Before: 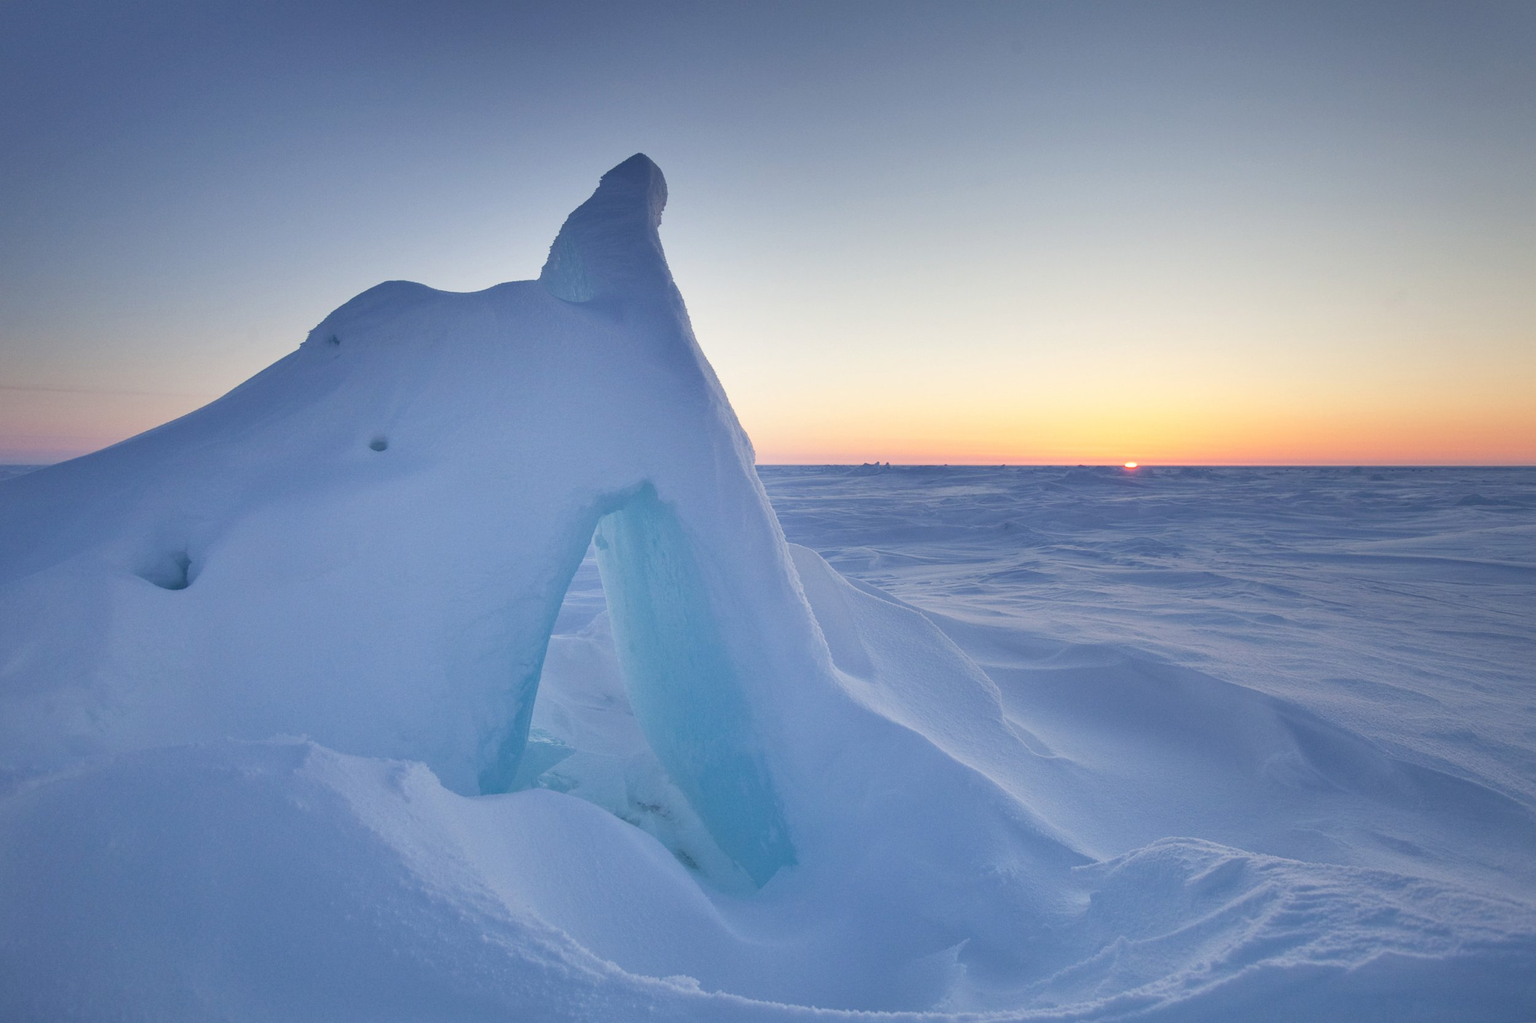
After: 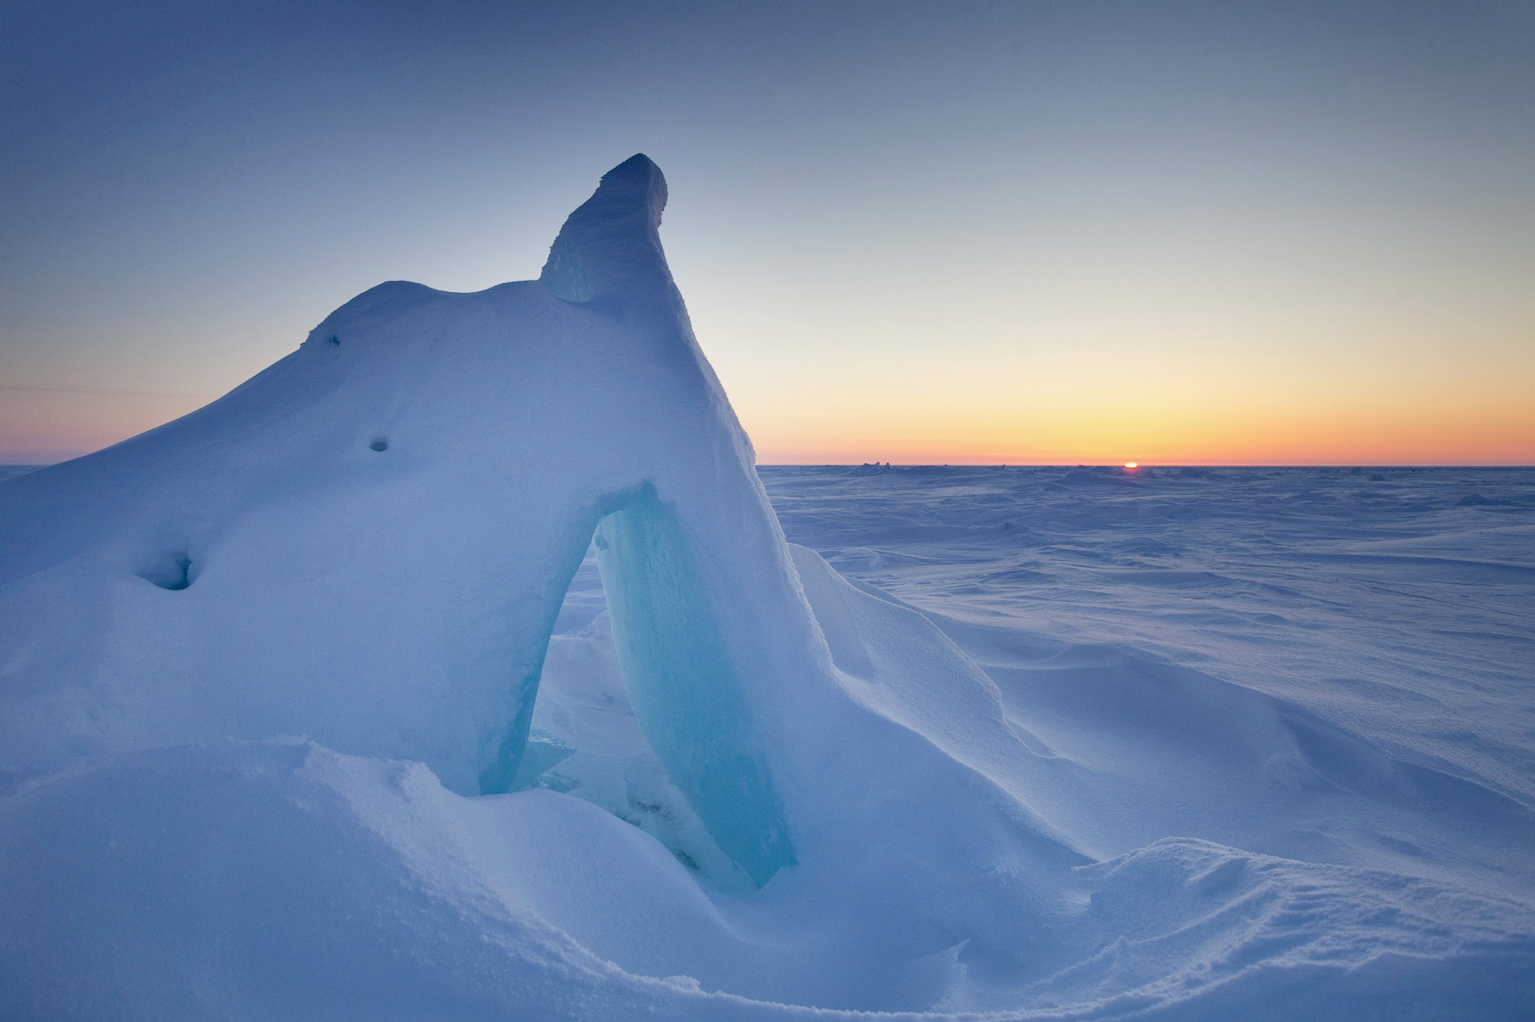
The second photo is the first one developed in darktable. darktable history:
exposure: black level correction 0.028, exposure -0.08 EV, compensate highlight preservation false
